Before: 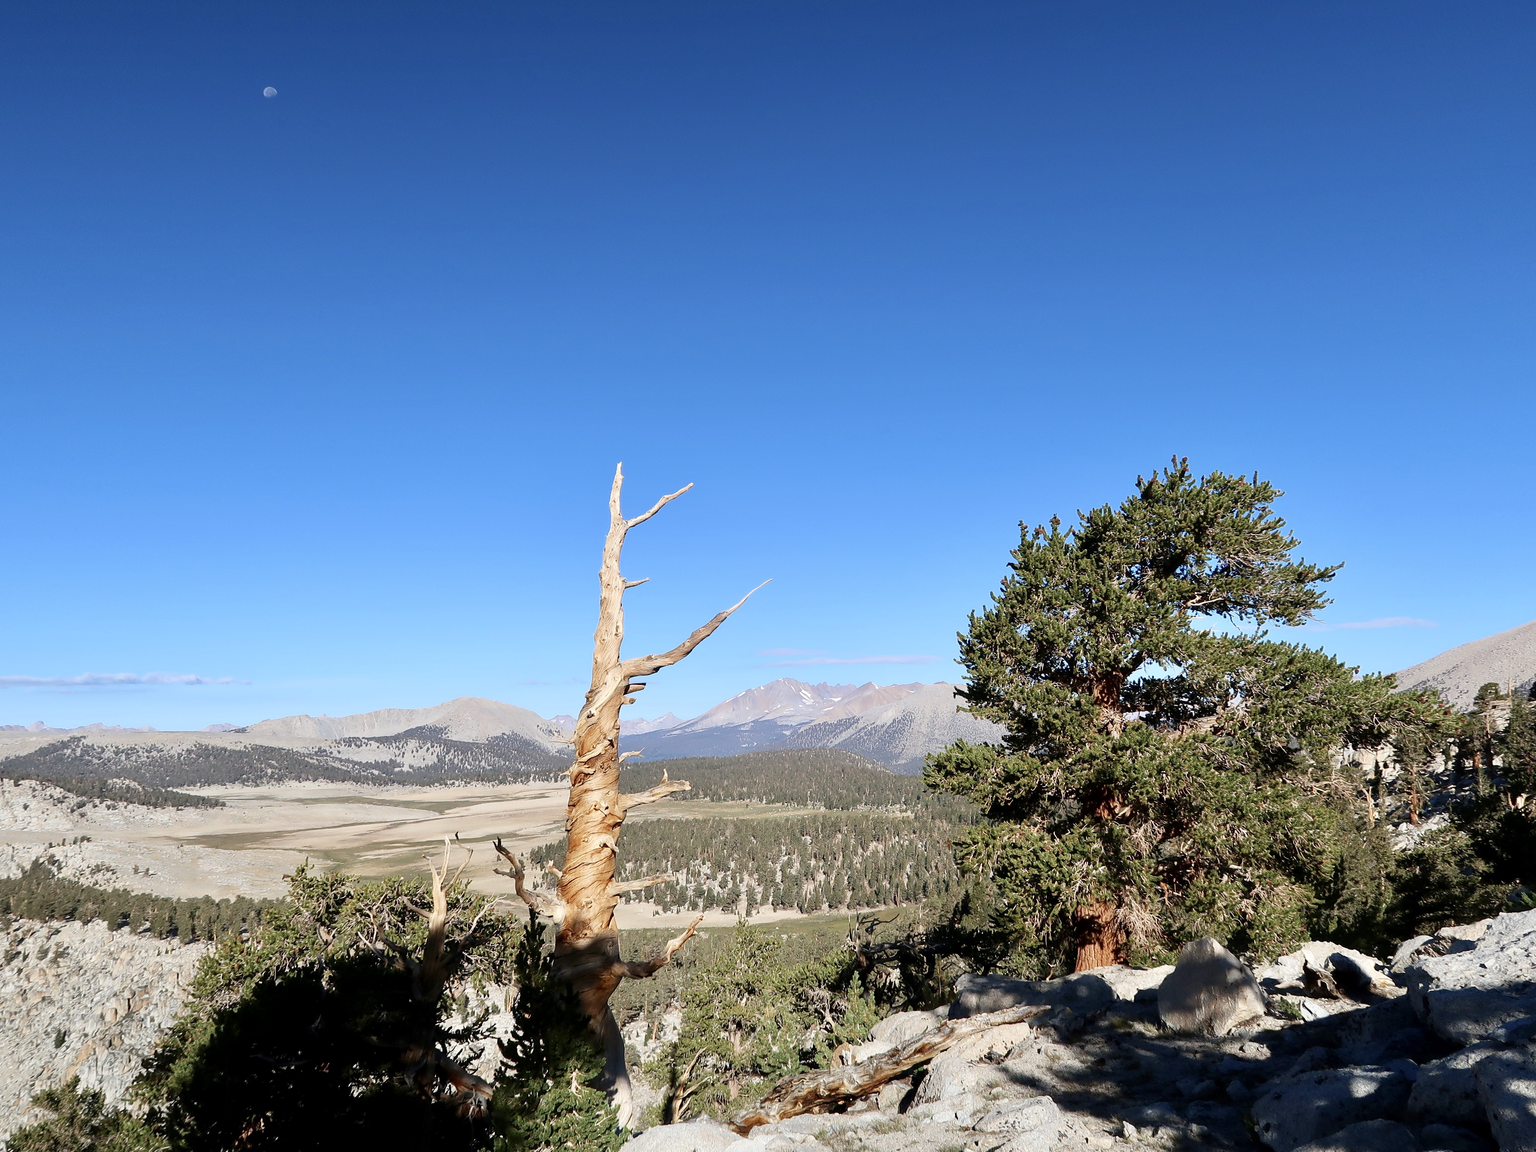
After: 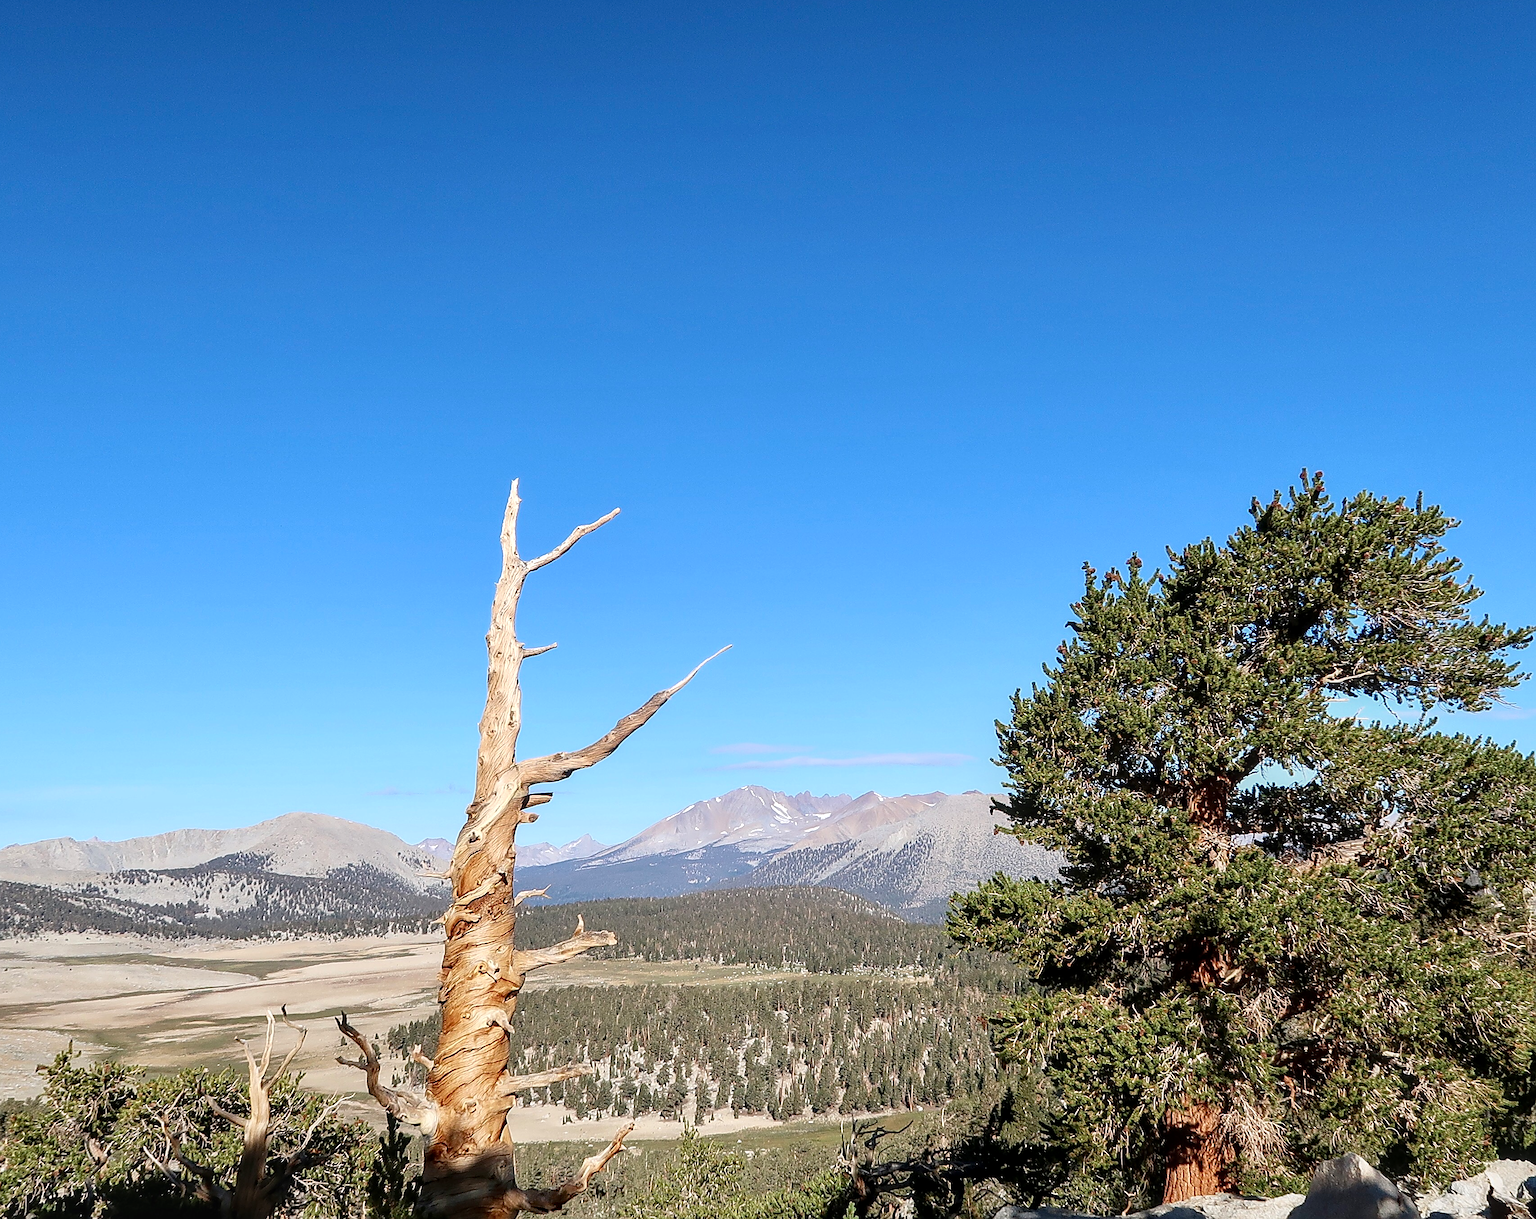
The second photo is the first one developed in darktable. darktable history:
crop and rotate: left 16.774%, top 10.914%, right 12.875%, bottom 14.603%
sharpen: on, module defaults
local contrast: on, module defaults
